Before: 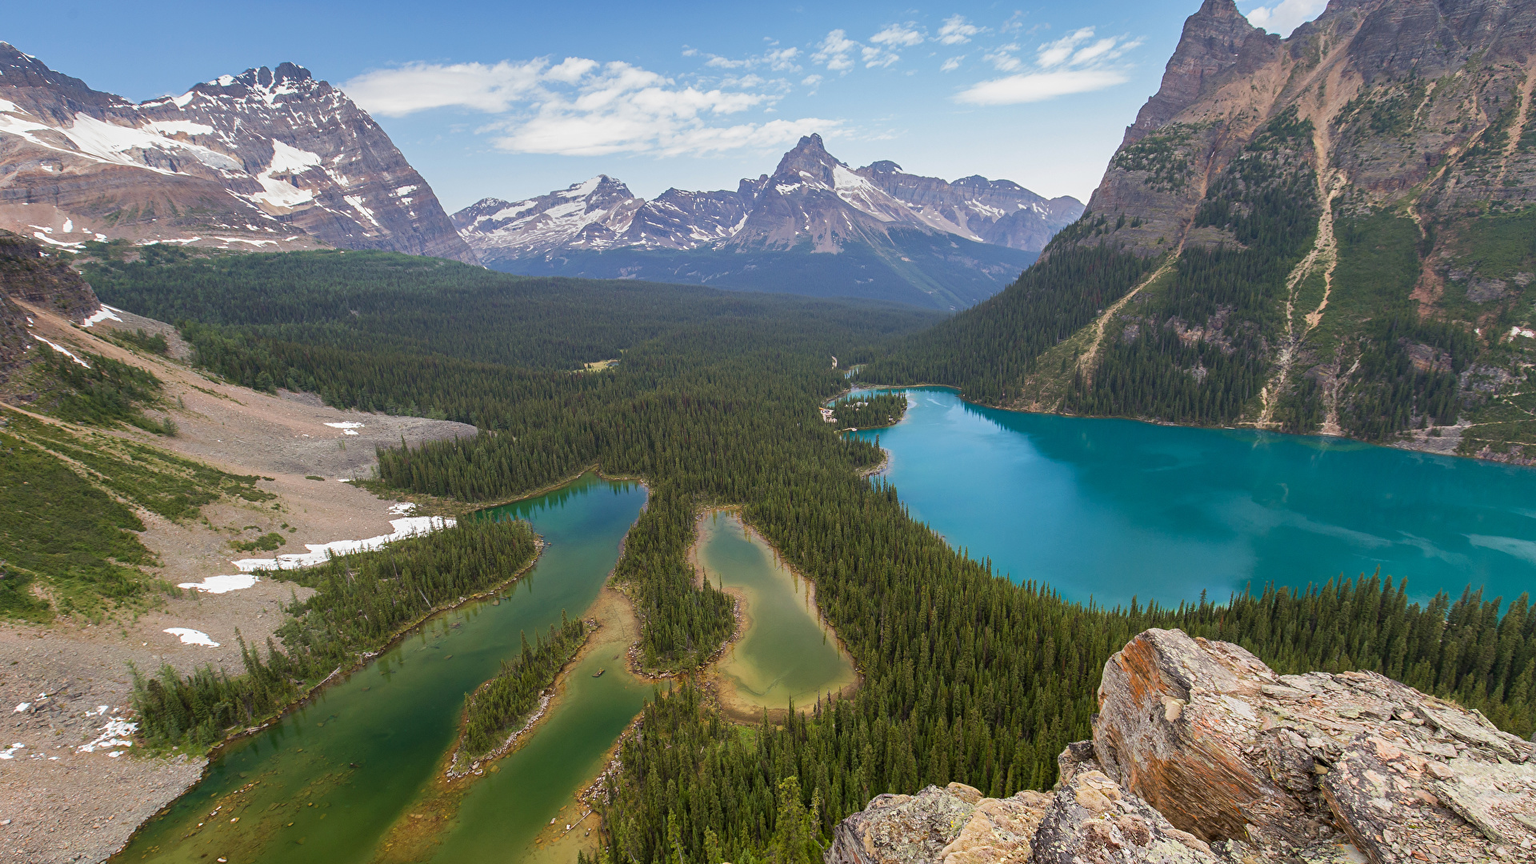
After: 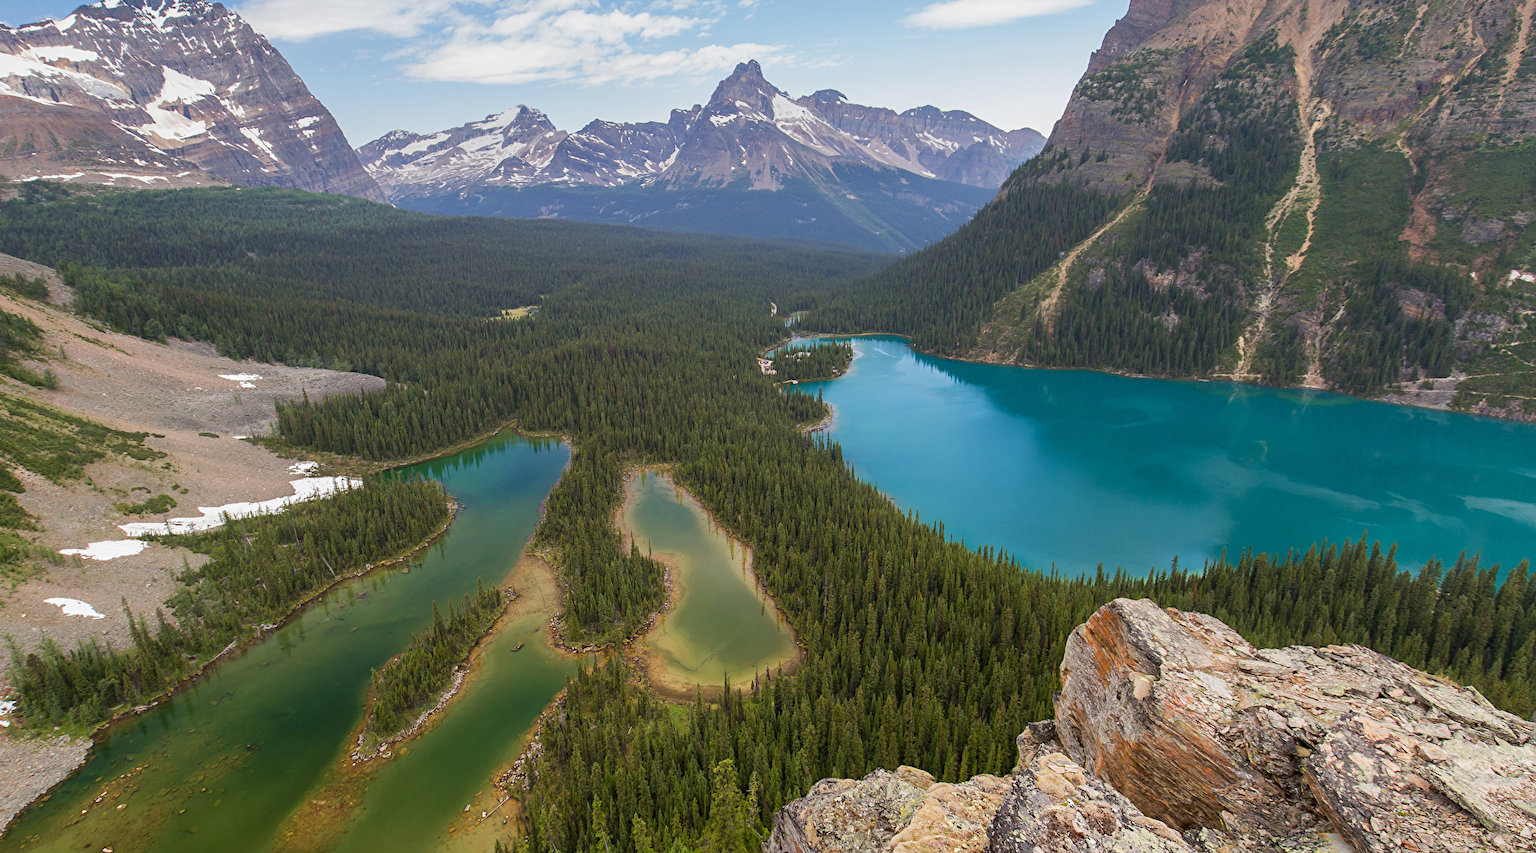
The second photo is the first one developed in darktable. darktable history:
crop and rotate: left 8.044%, top 9.155%
